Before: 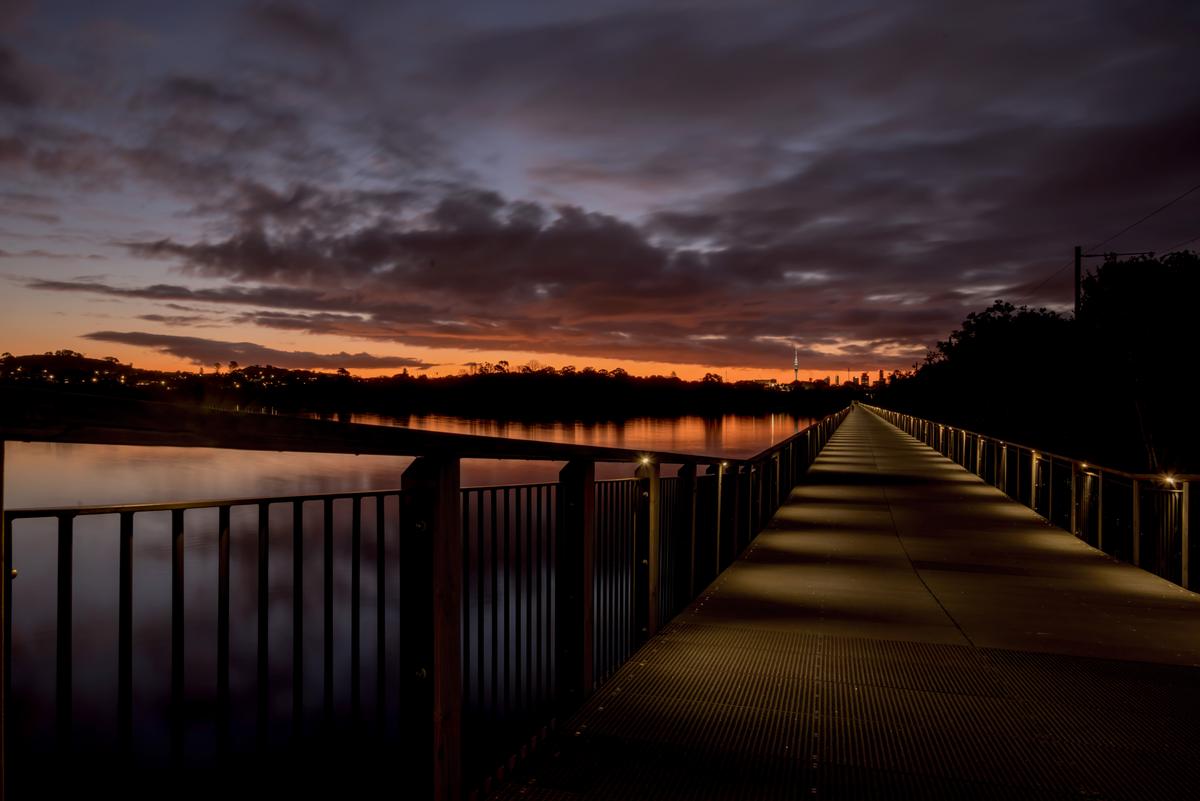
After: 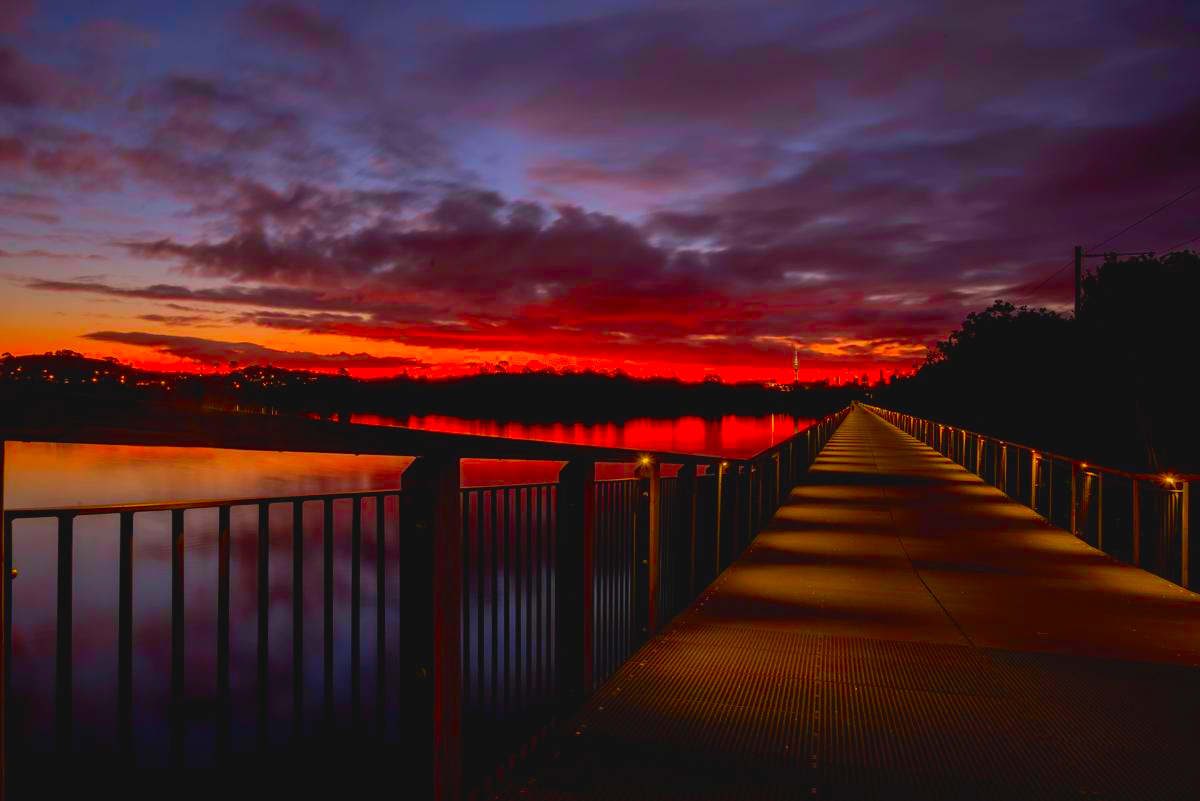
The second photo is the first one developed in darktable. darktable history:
color correction: highlights b* -0.028, saturation 2.99
contrast brightness saturation: contrast -0.101, saturation -0.087
